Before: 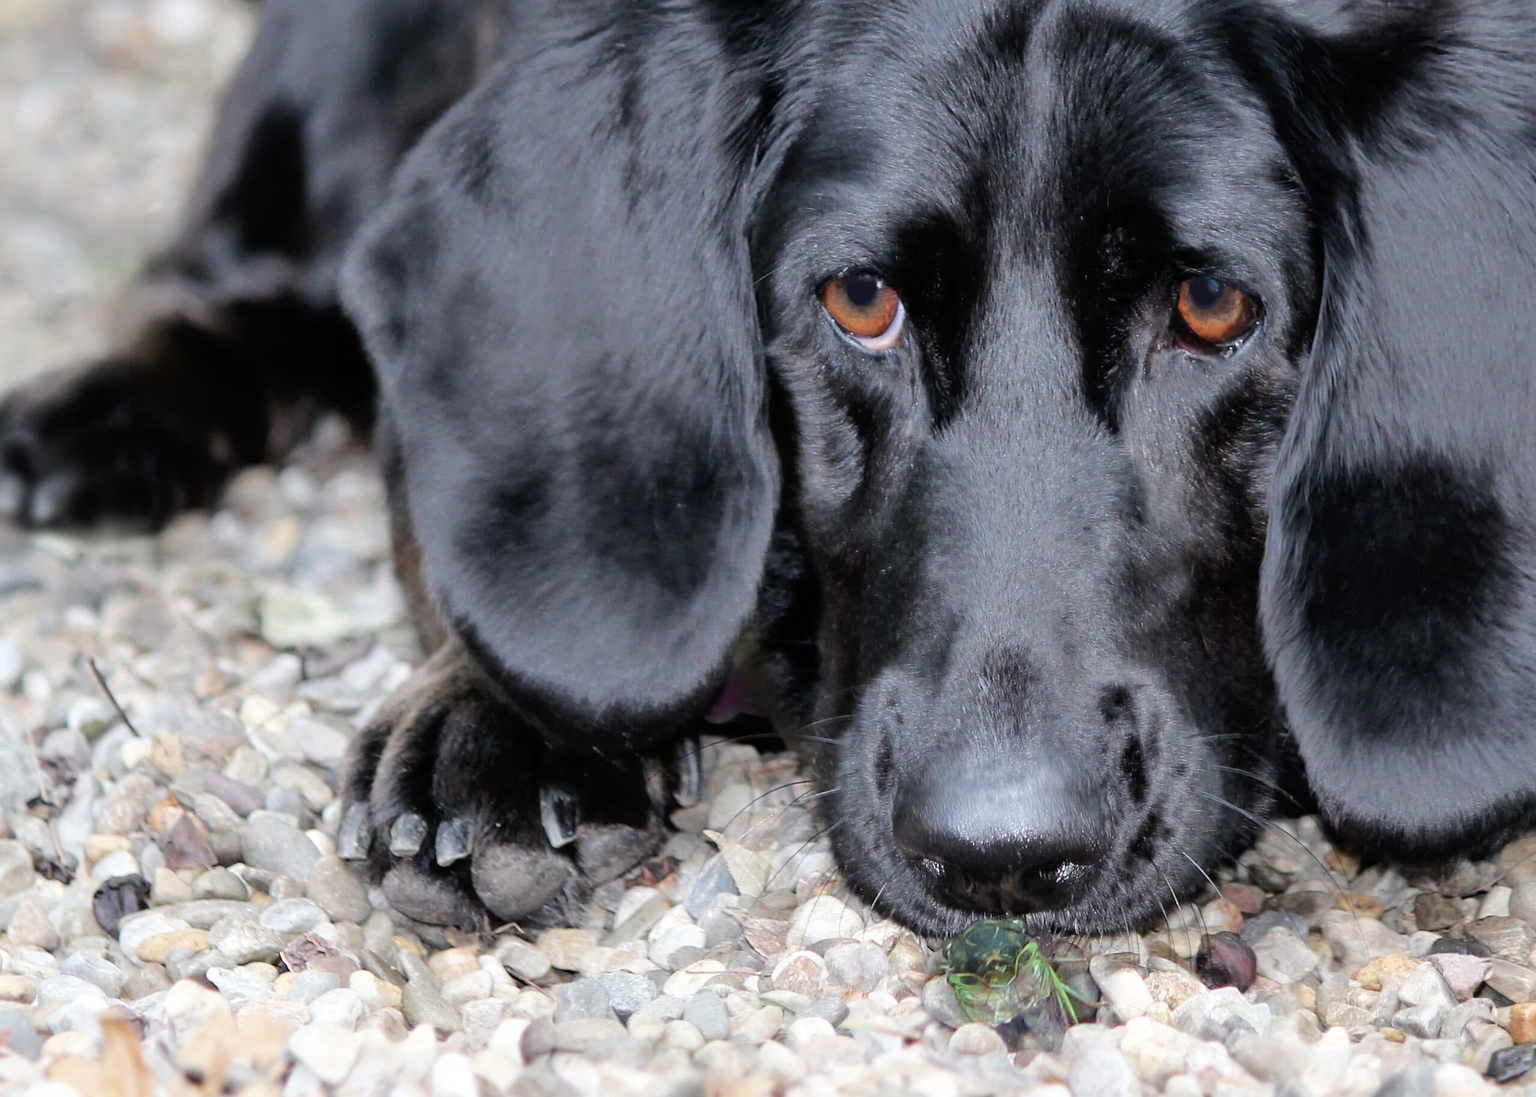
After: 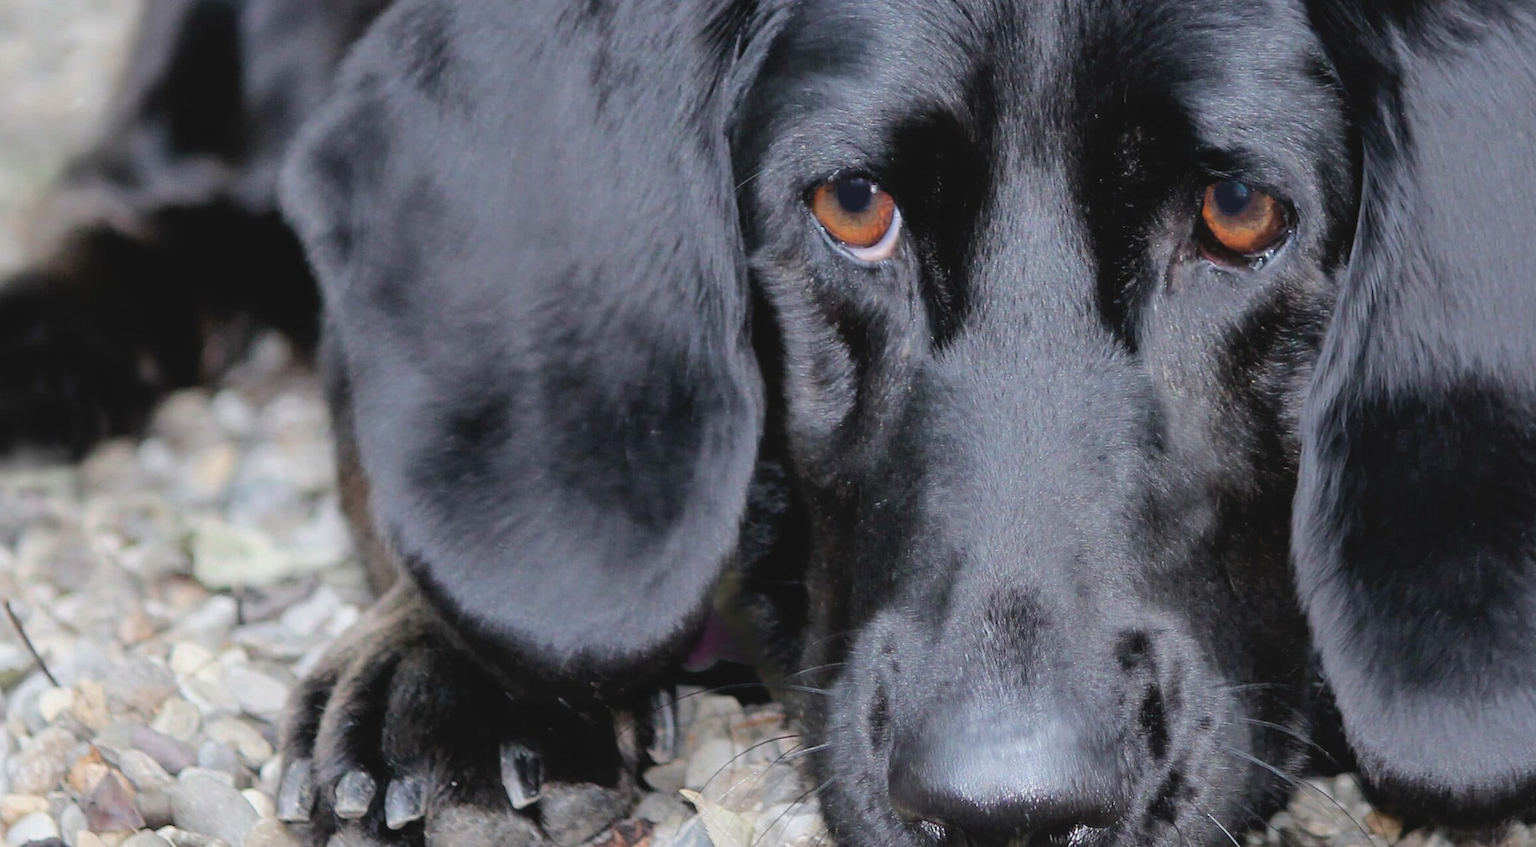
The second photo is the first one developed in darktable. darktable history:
crop: left 5.596%, top 10.314%, right 3.534%, bottom 19.395%
contrast brightness saturation: contrast -0.11
